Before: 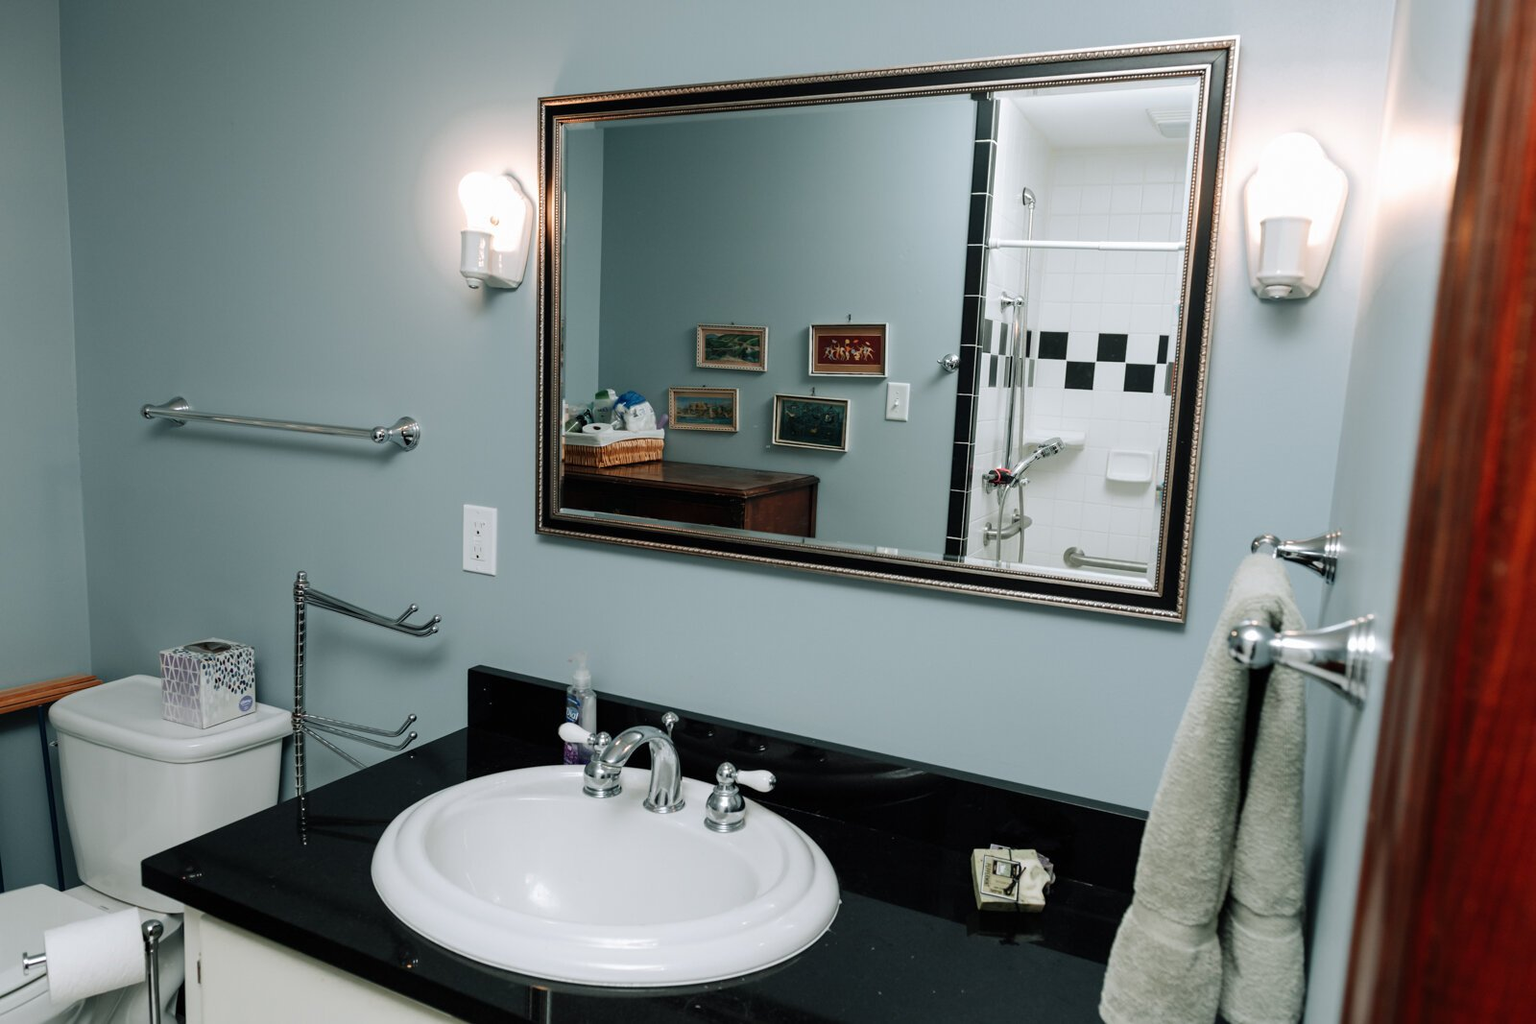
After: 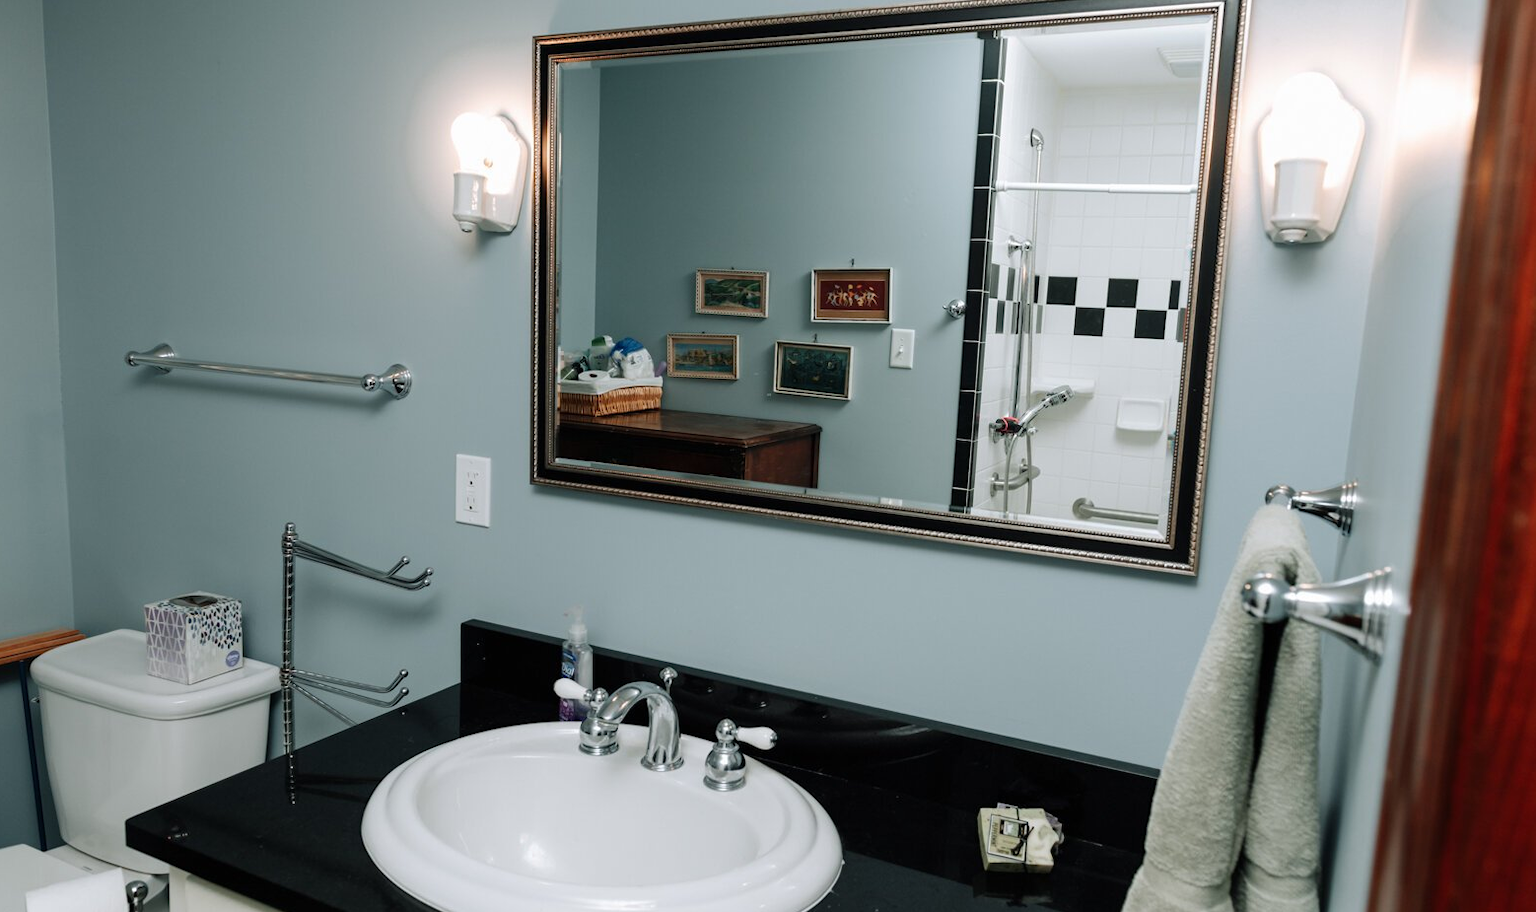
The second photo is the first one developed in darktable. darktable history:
crop: left 1.271%, top 6.163%, right 1.338%, bottom 6.962%
